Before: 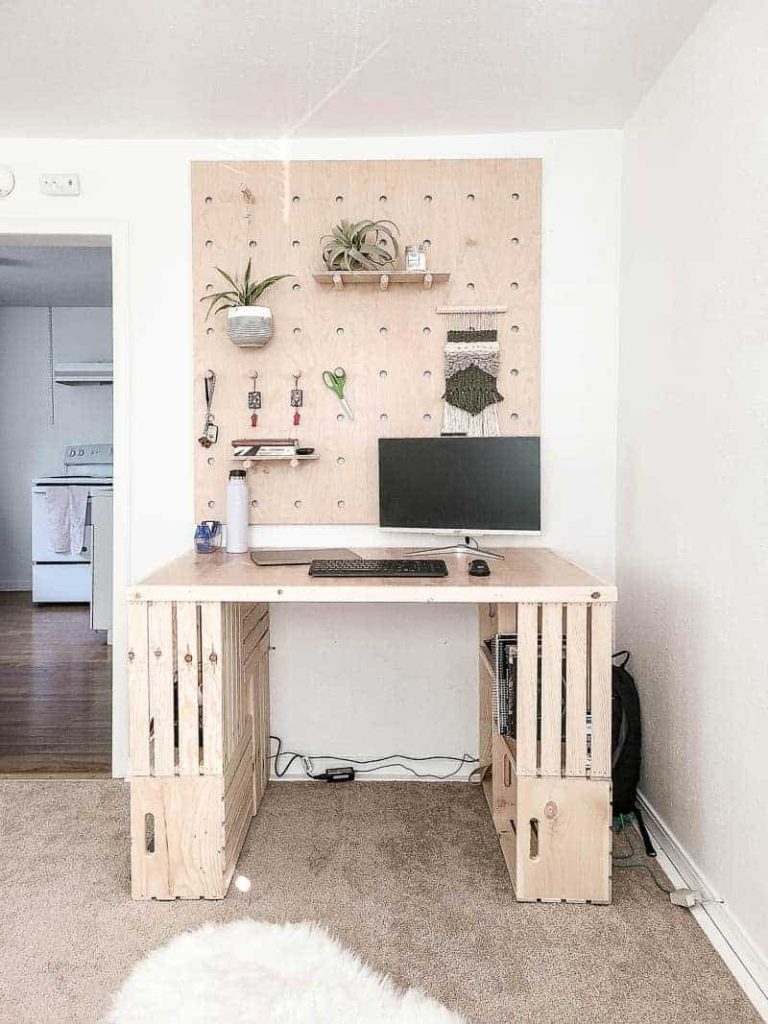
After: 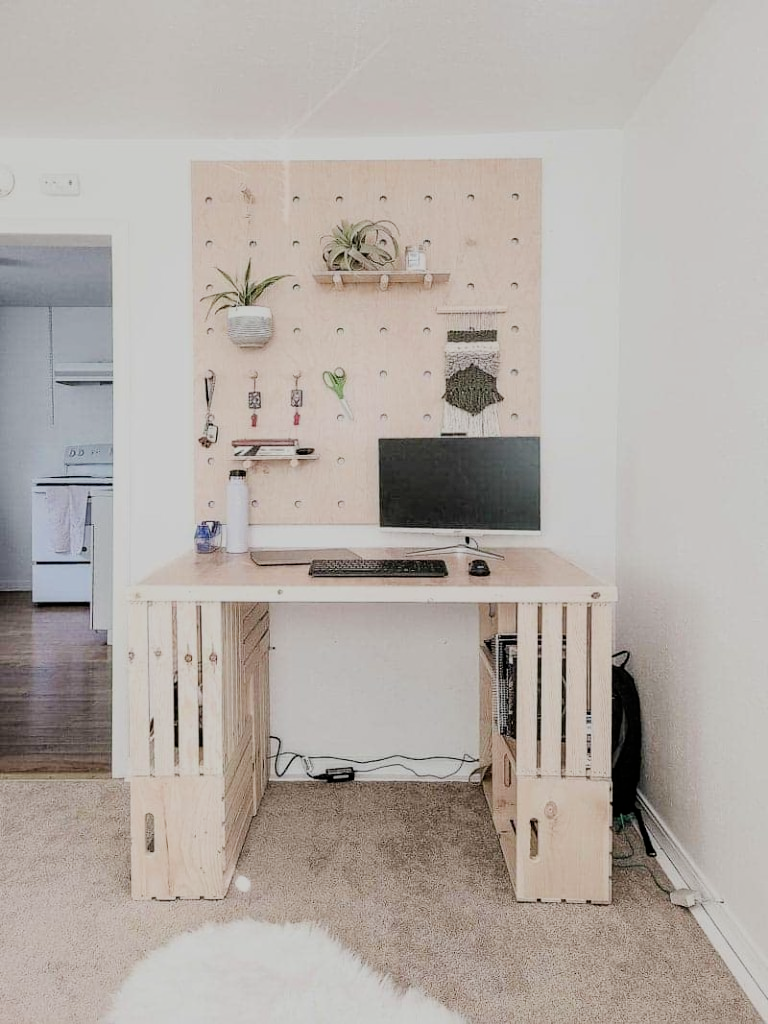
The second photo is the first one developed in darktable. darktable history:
filmic rgb: black relative exposure -6.93 EV, white relative exposure 5.69 EV, threshold 5.96 EV, hardness 2.85, enable highlight reconstruction true
